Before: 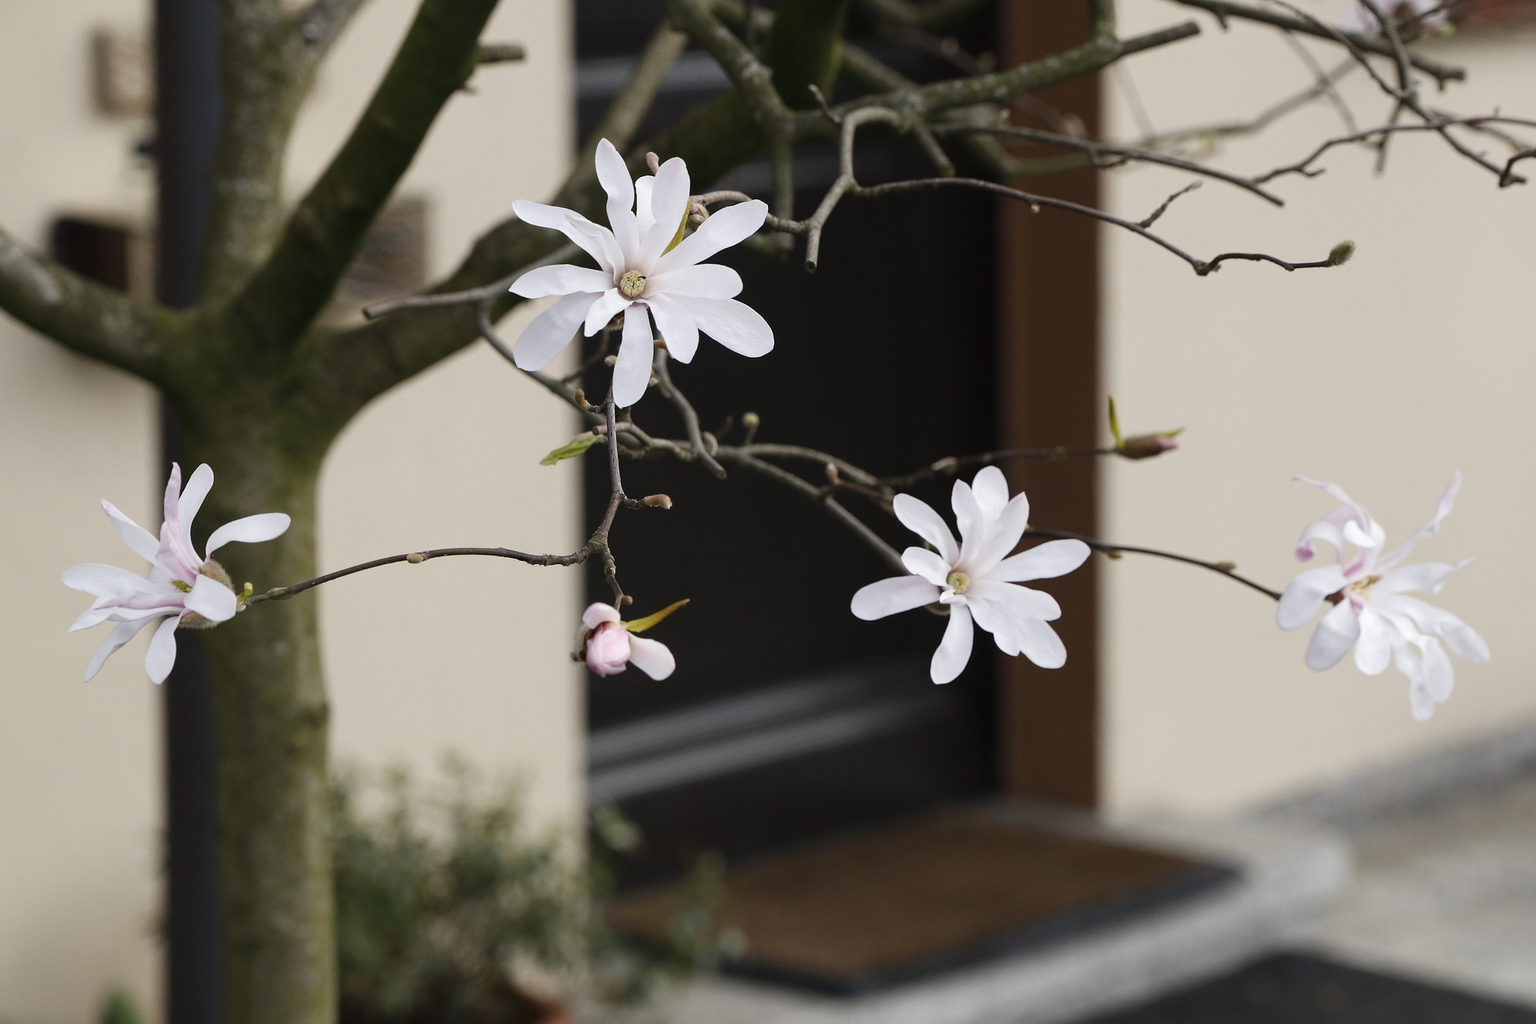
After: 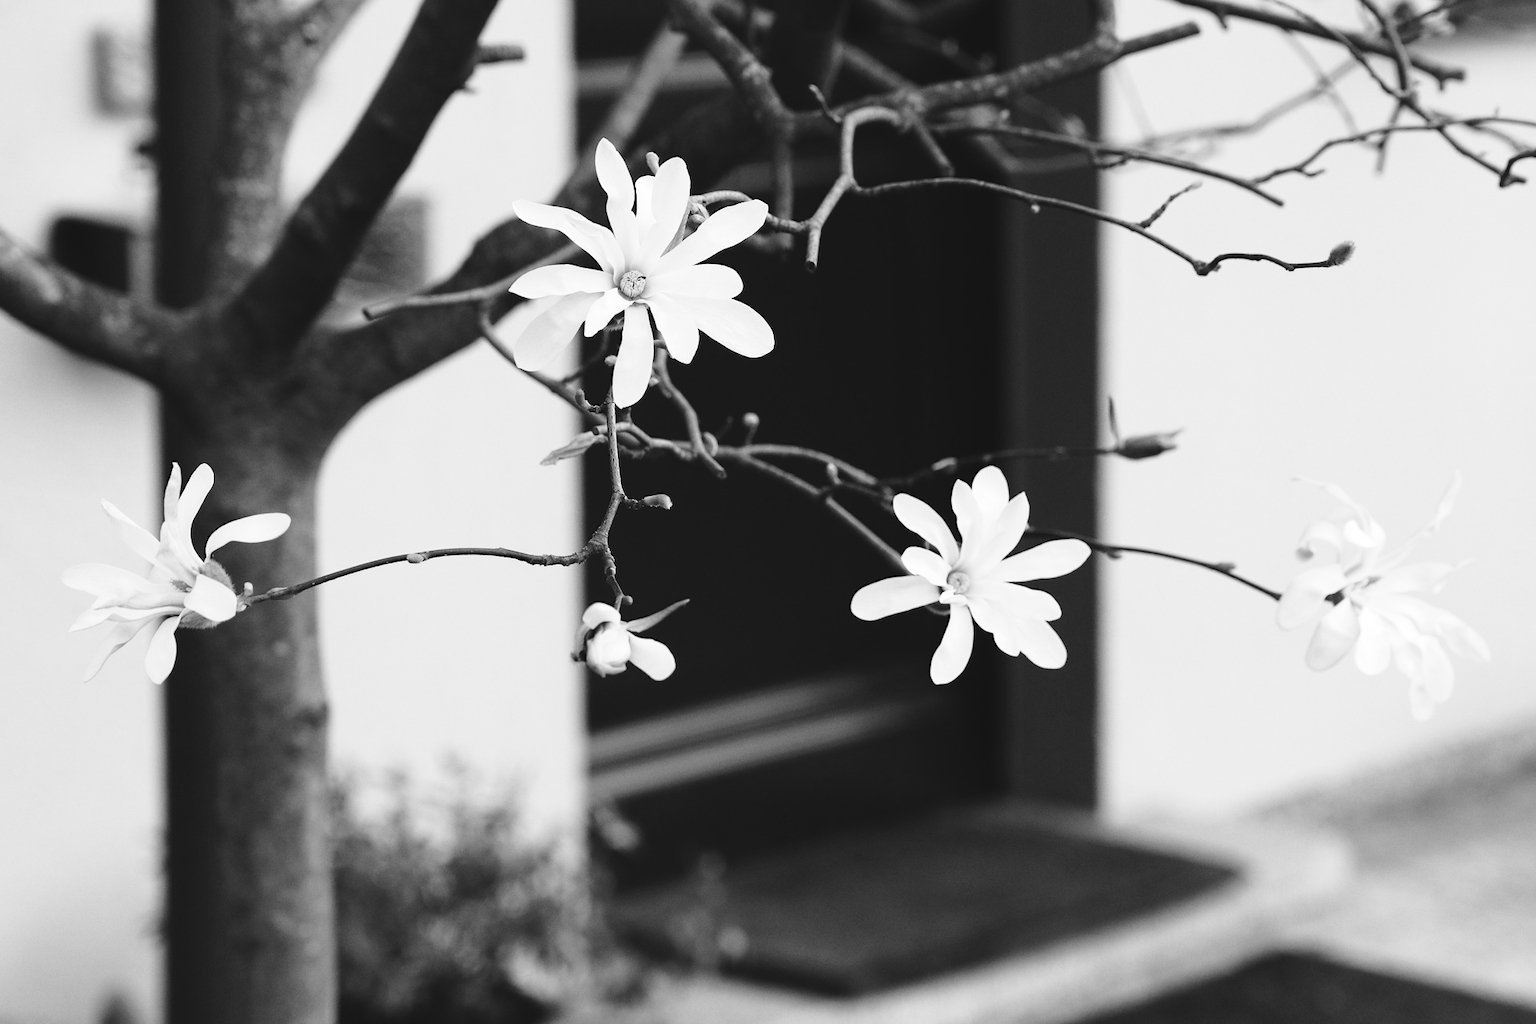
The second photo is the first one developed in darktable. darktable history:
white balance: emerald 1
color balance: lift [1.005, 0.99, 1.007, 1.01], gamma [1, 0.979, 1.011, 1.021], gain [0.923, 1.098, 1.025, 0.902], input saturation 90.45%, contrast 7.73%, output saturation 105.91%
monochrome: on, module defaults
color zones: curves: ch1 [(0, 0.006) (0.094, 0.285) (0.171, 0.001) (0.429, 0.001) (0.571, 0.003) (0.714, 0.004) (0.857, 0.004) (1, 0.006)]
base curve: curves: ch0 [(0, 0) (0.028, 0.03) (0.121, 0.232) (0.46, 0.748) (0.859, 0.968) (1, 1)], preserve colors none
